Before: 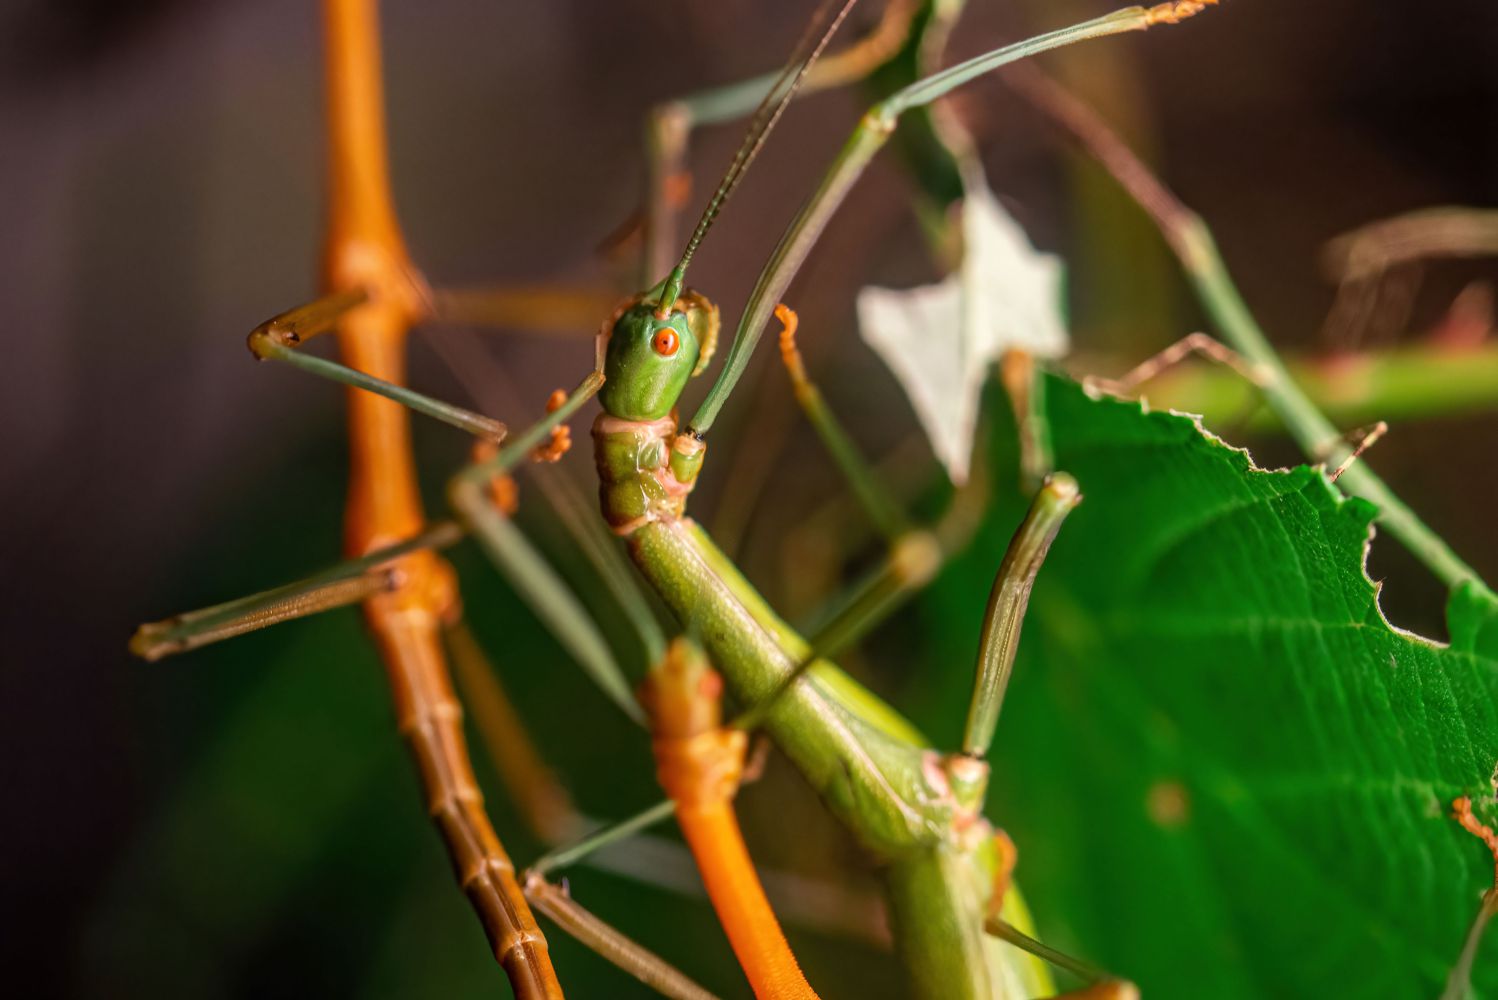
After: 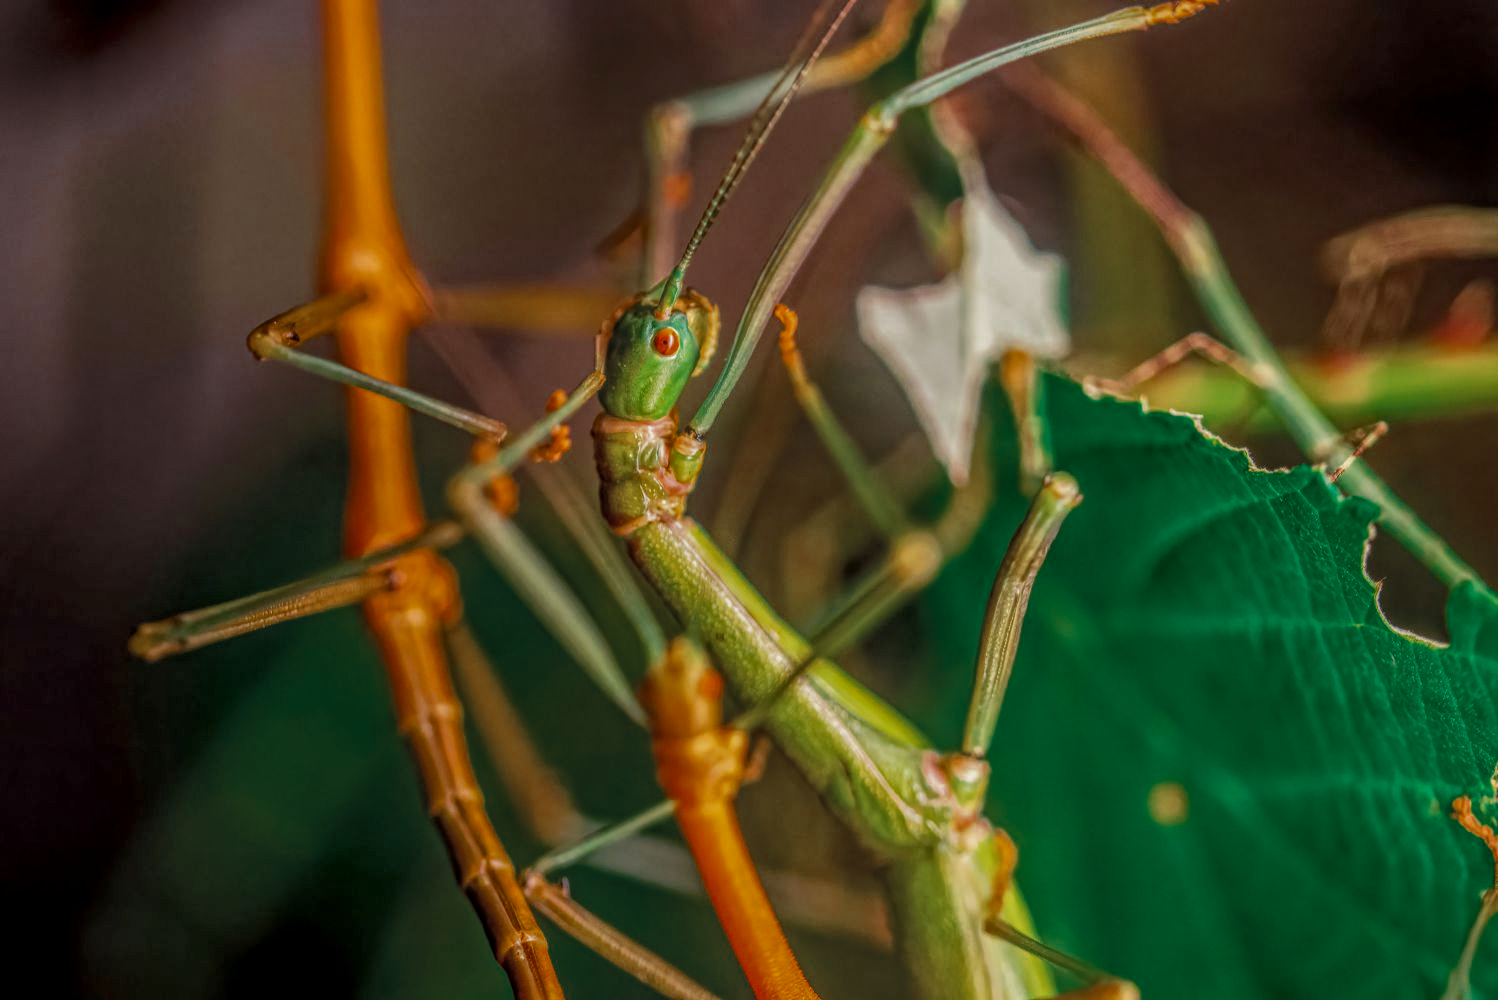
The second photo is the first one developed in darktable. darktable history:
color zones: curves: ch0 [(0, 0.5) (0.125, 0.4) (0.25, 0.5) (0.375, 0.4) (0.5, 0.4) (0.625, 0.35) (0.75, 0.35) (0.875, 0.5)]; ch1 [(0, 0.35) (0.125, 0.45) (0.25, 0.35) (0.375, 0.35) (0.5, 0.35) (0.625, 0.35) (0.75, 0.45) (0.875, 0.35)]; ch2 [(0, 0.6) (0.125, 0.5) (0.25, 0.5) (0.375, 0.6) (0.5, 0.6) (0.625, 0.5) (0.75, 0.5) (0.875, 0.5)]
local contrast: highlights 20%, shadows 25%, detail 201%, midtone range 0.2
color balance rgb: perceptual saturation grading › global saturation 19.803%, global vibrance 20%
